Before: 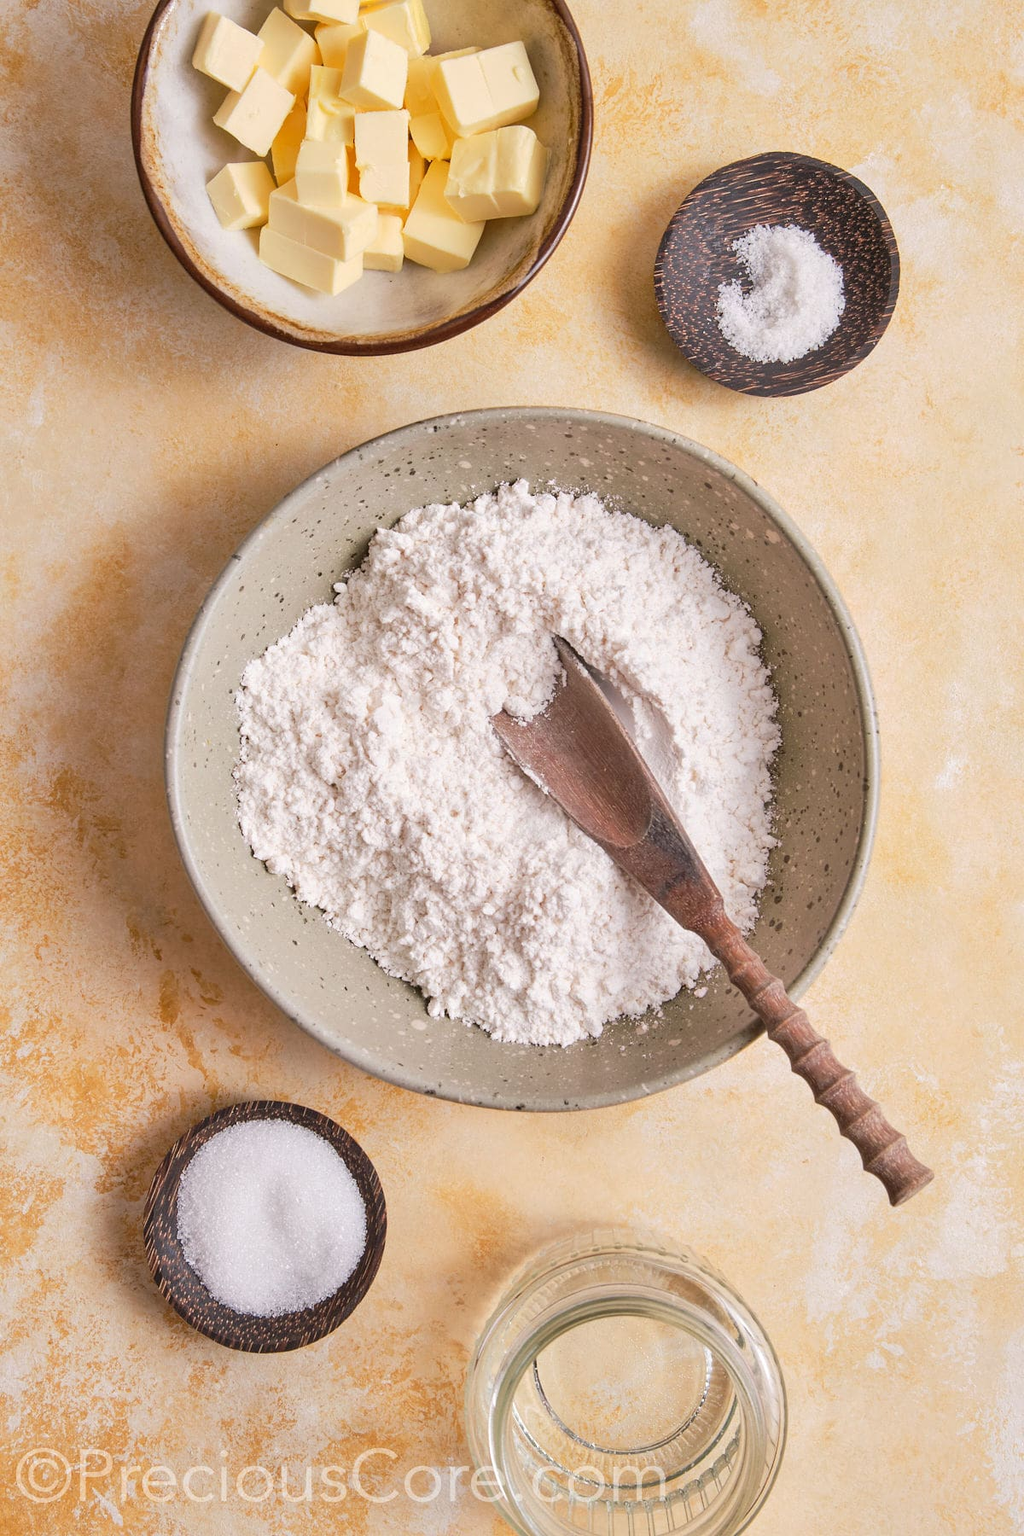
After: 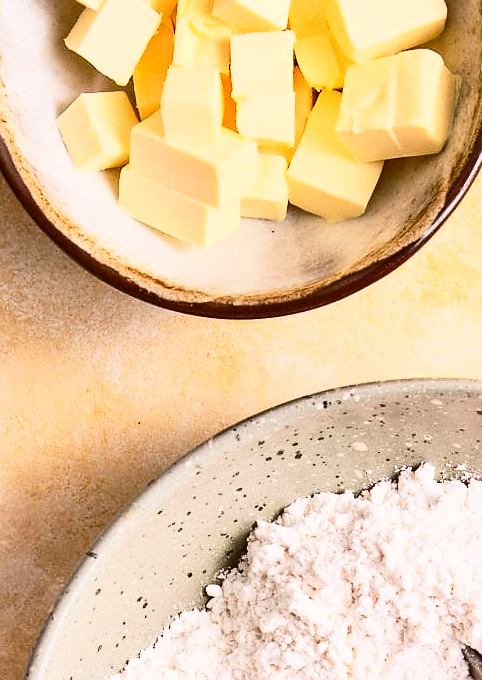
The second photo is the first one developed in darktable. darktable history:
sharpen: radius 0.975, amount 0.603
crop: left 15.463%, top 5.451%, right 44.36%, bottom 56.729%
contrast brightness saturation: contrast 0.398, brightness 0.101, saturation 0.206
